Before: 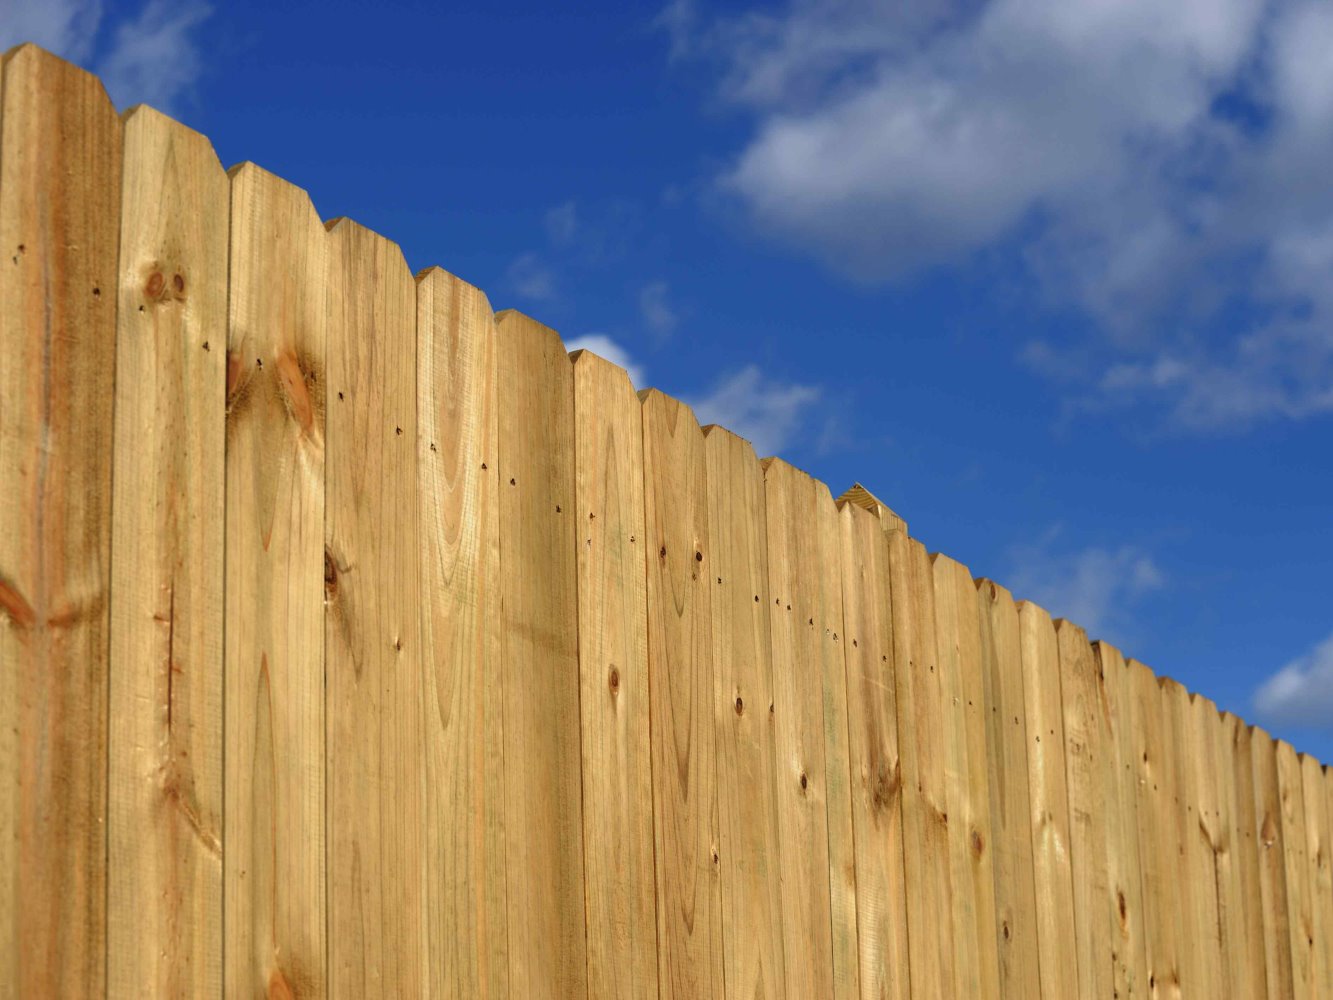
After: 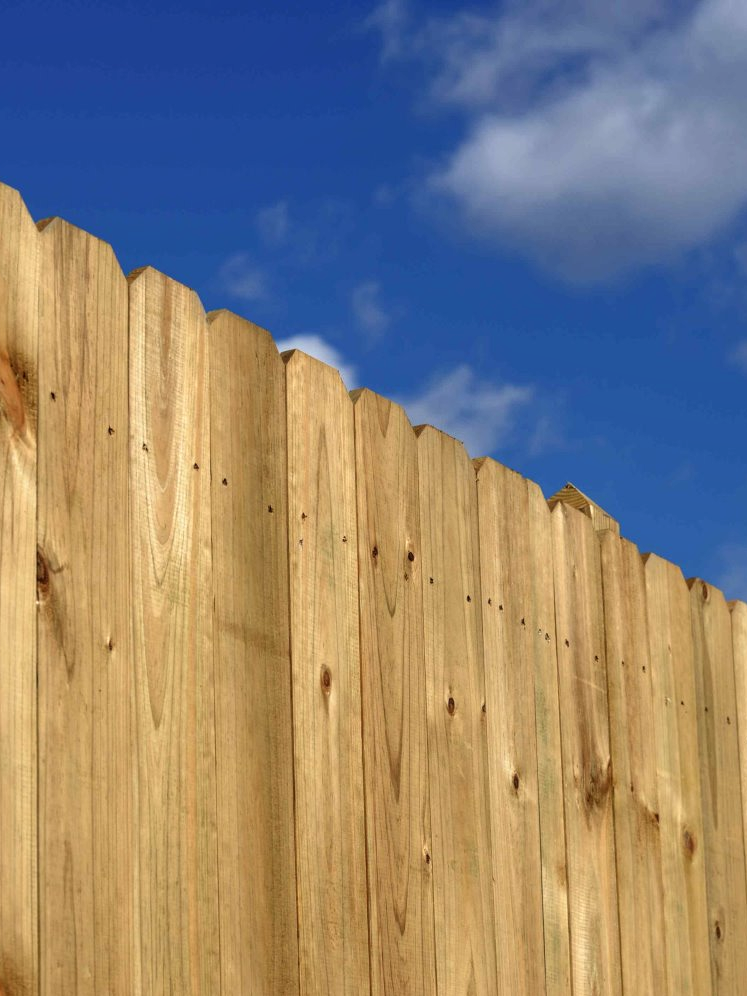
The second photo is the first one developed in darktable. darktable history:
local contrast: on, module defaults
crop: left 21.674%, right 22.086%
color zones: curves: ch1 [(0, 0.469) (0.001, 0.469) (0.12, 0.446) (0.248, 0.469) (0.5, 0.5) (0.748, 0.5) (0.999, 0.469) (1, 0.469)]
